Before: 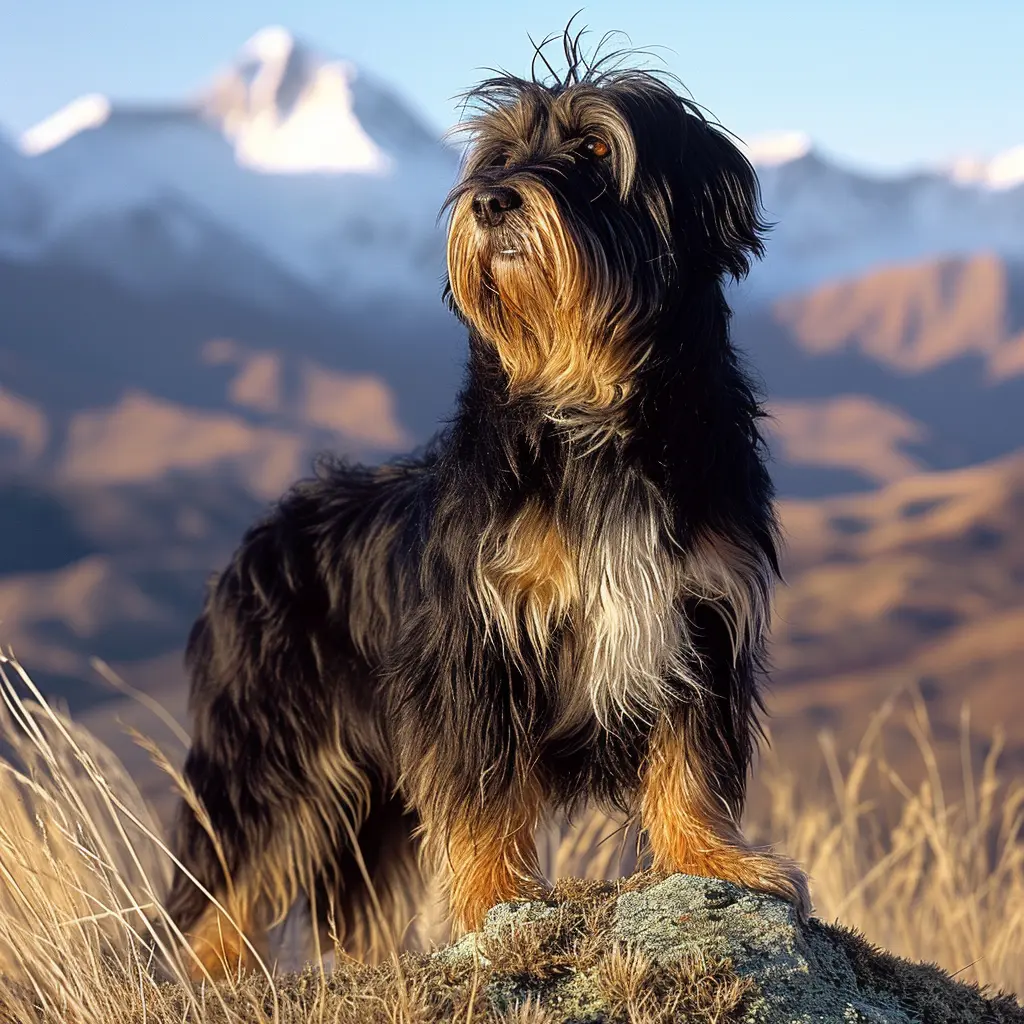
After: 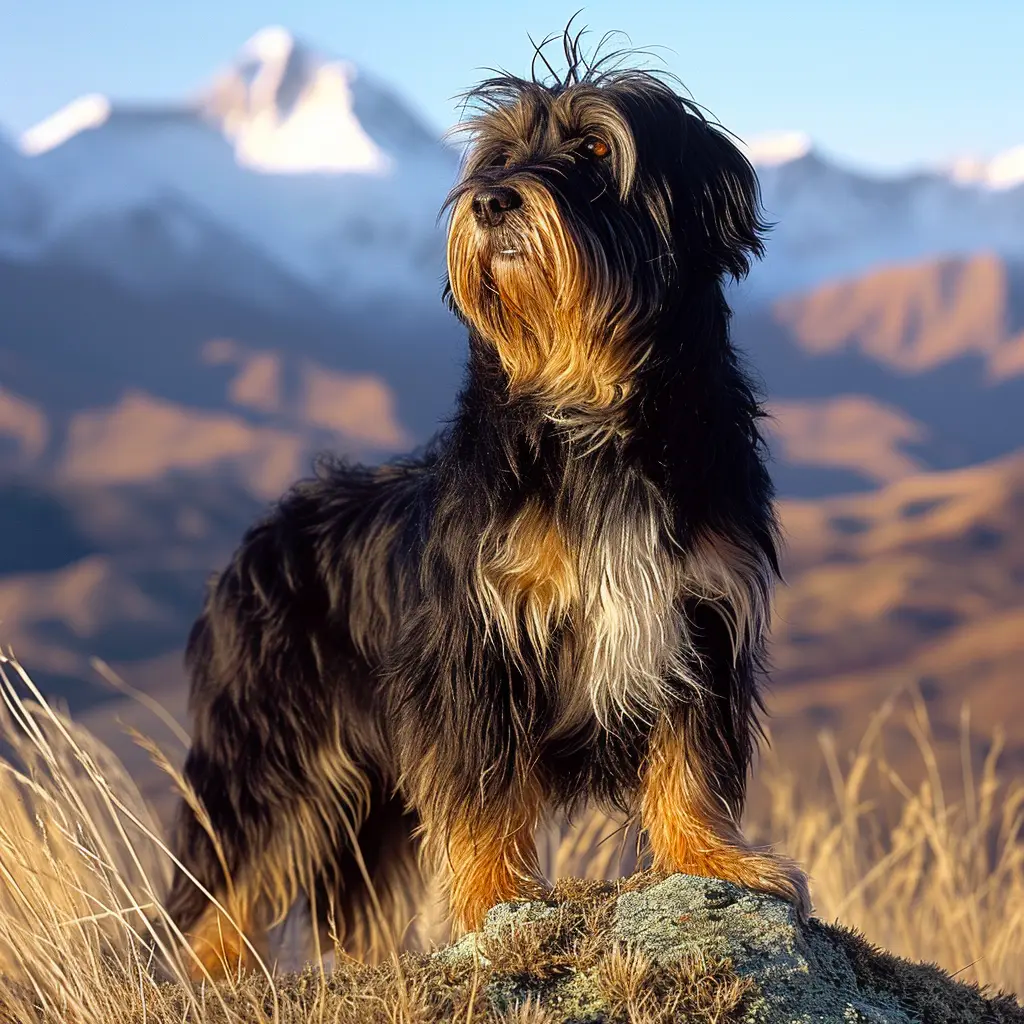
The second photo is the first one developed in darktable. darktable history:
color correction: highlights b* 0.009, saturation 1.14
